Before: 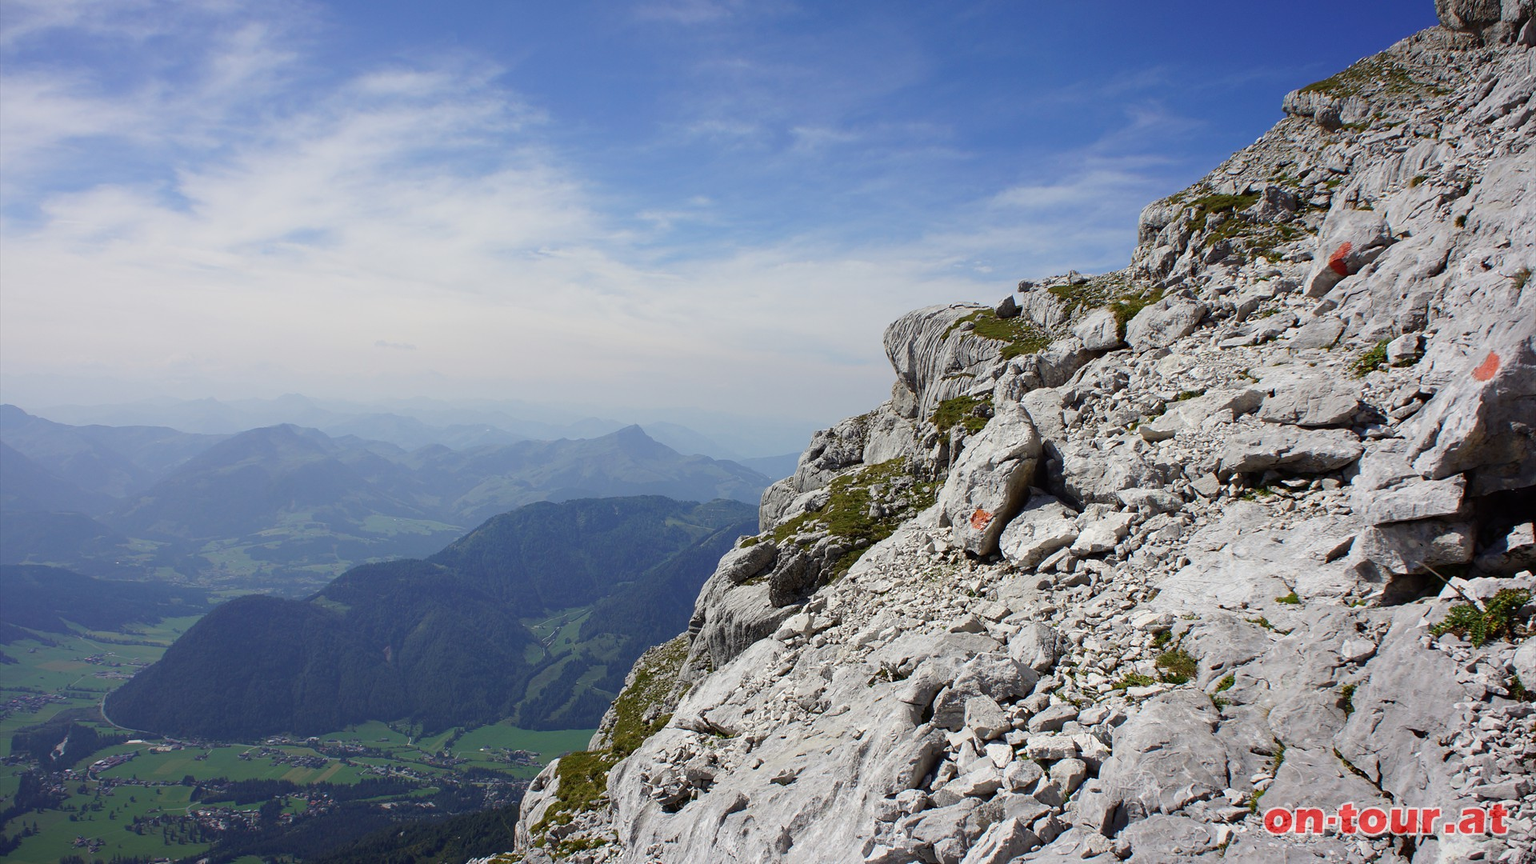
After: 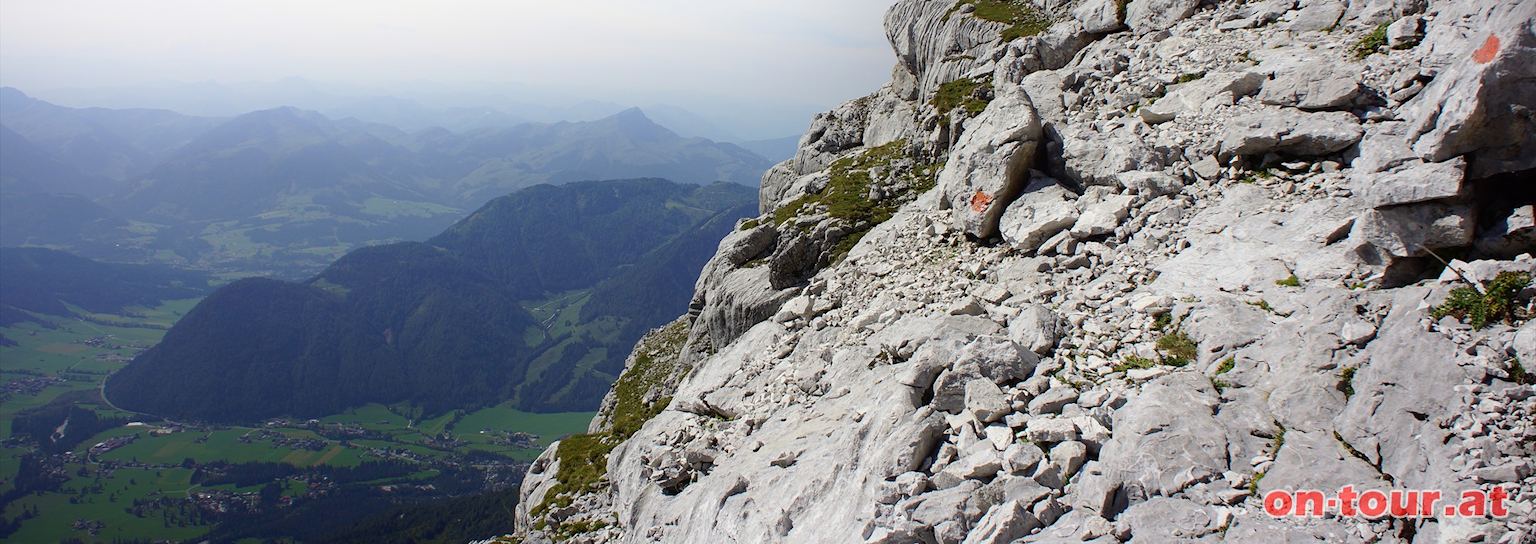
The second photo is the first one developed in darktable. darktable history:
crop and rotate: top 36.897%
shadows and highlights: shadows -53.53, highlights 86.8, soften with gaussian
